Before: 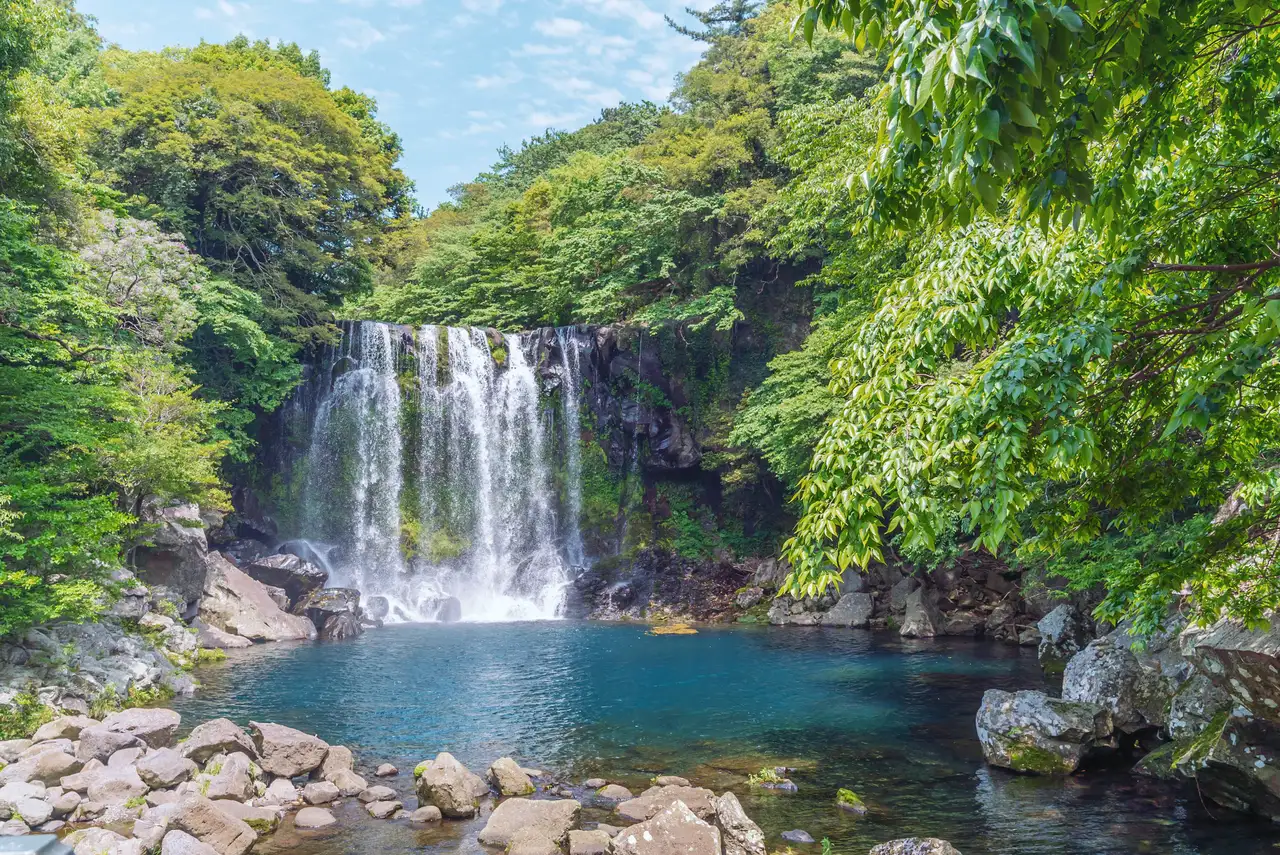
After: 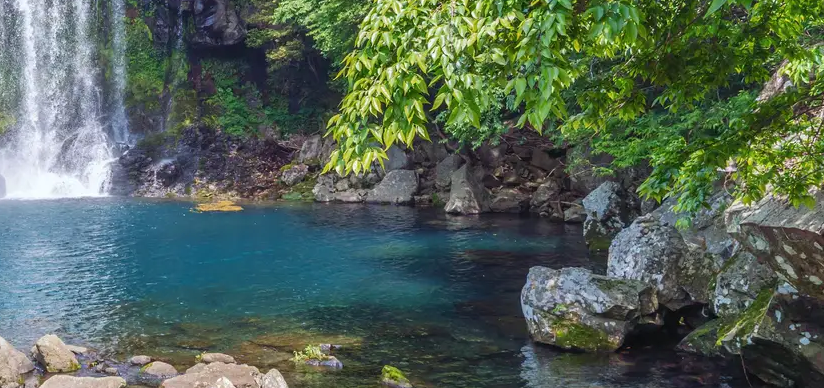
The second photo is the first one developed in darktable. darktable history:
crop and rotate: left 35.565%, top 49.688%, bottom 4.824%
